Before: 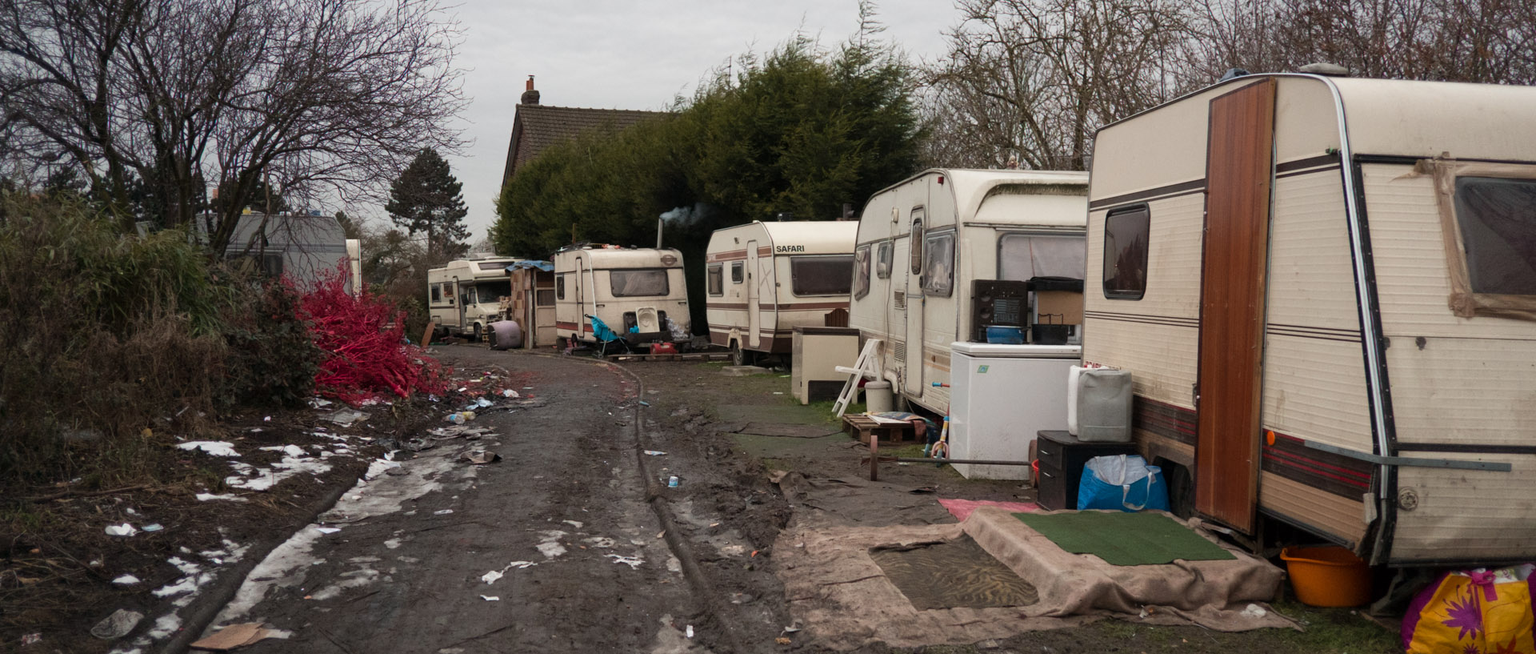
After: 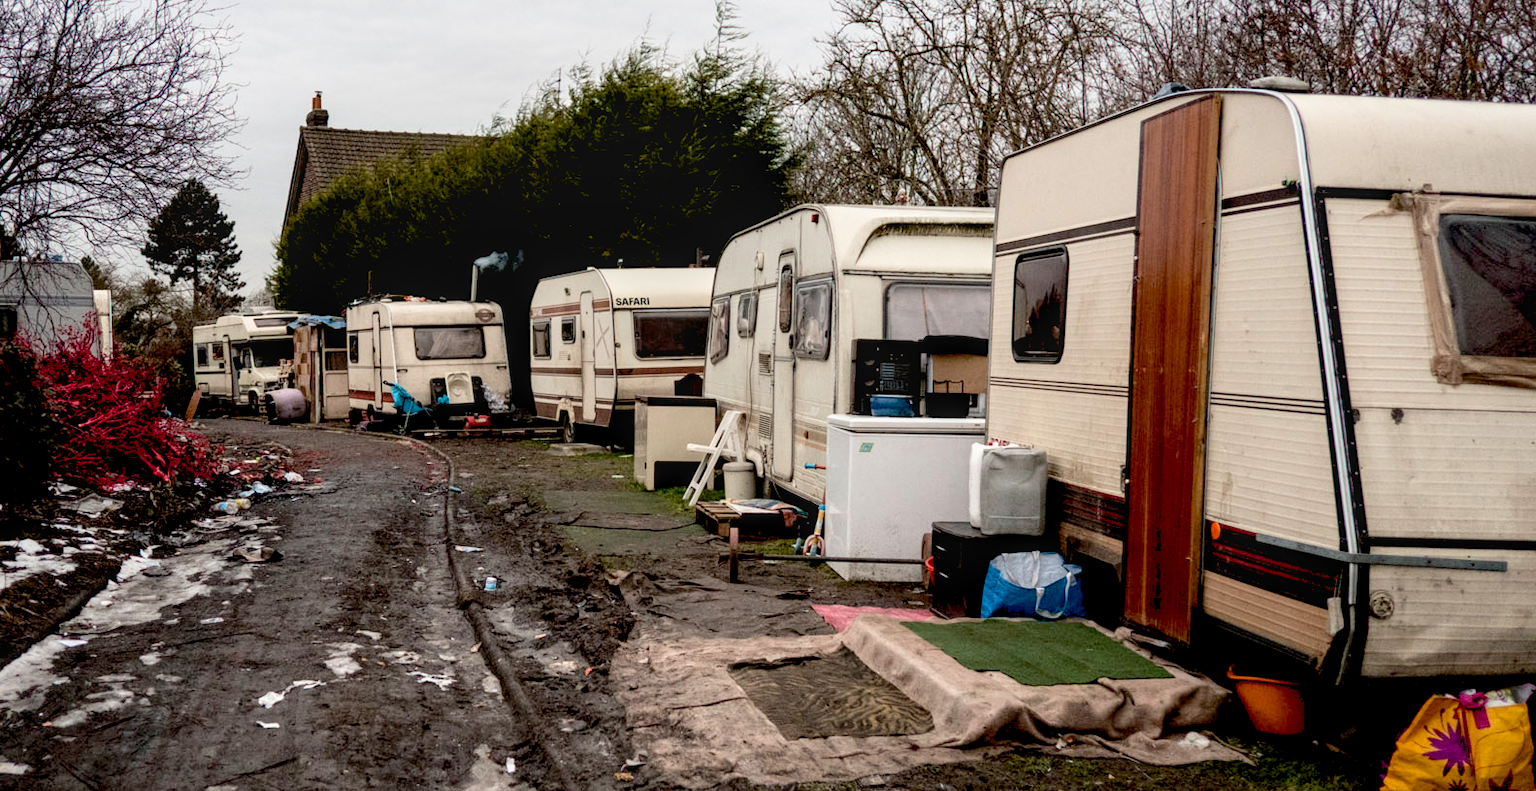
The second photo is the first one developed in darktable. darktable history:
crop: left 17.502%, bottom 0.038%
exposure: black level correction 0.025, exposure 0.182 EV, compensate highlight preservation false
local contrast: on, module defaults
tone curve: curves: ch0 [(0, 0) (0.003, 0.023) (0.011, 0.025) (0.025, 0.029) (0.044, 0.047) (0.069, 0.079) (0.1, 0.113) (0.136, 0.152) (0.177, 0.199) (0.224, 0.26) (0.277, 0.333) (0.335, 0.404) (0.399, 0.48) (0.468, 0.559) (0.543, 0.635) (0.623, 0.713) (0.709, 0.797) (0.801, 0.879) (0.898, 0.953) (1, 1)], color space Lab, independent channels, preserve colors none
